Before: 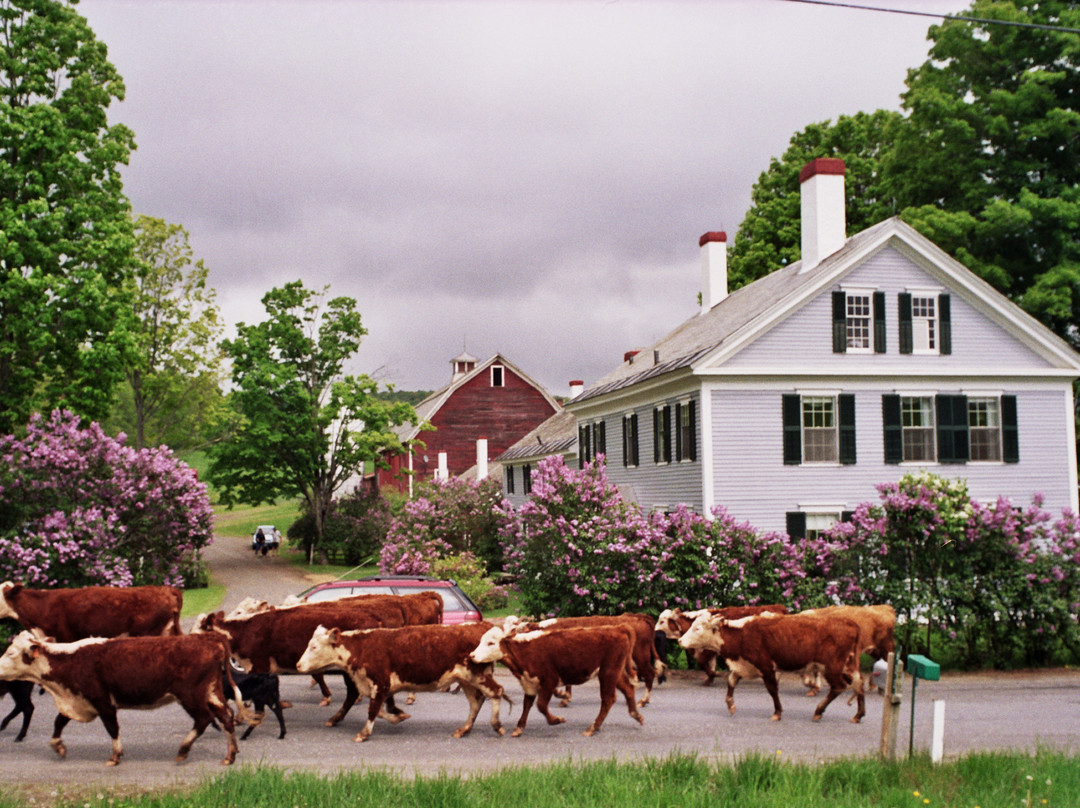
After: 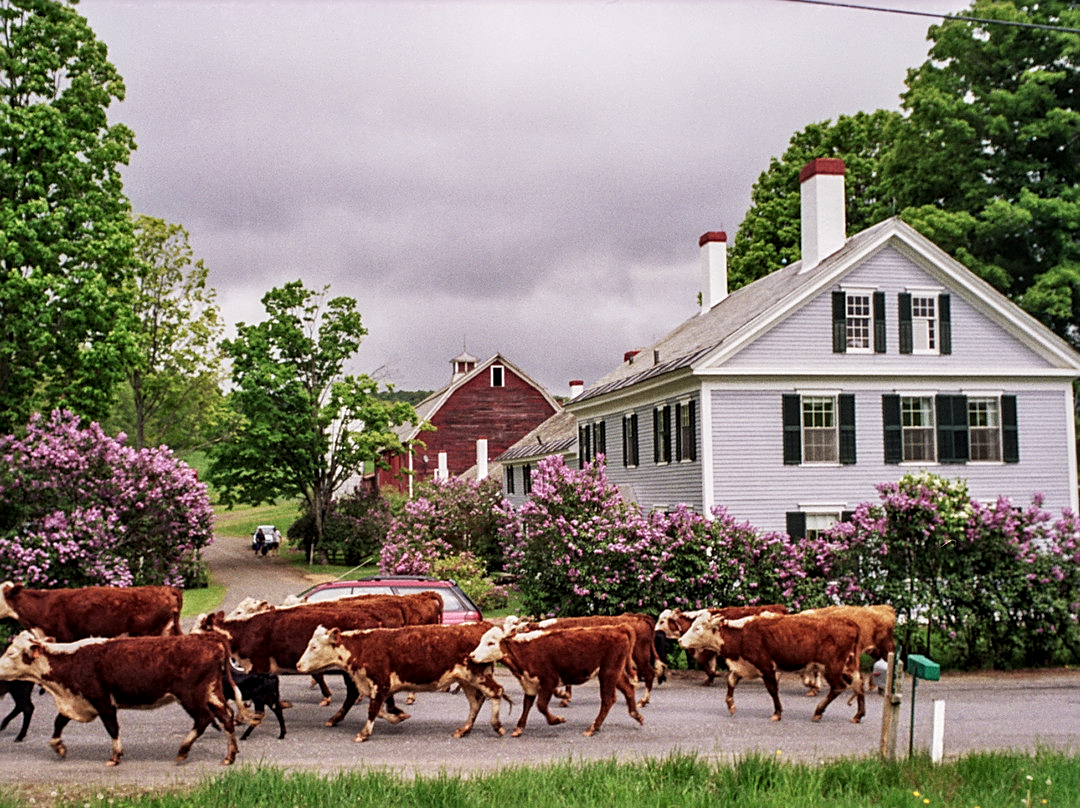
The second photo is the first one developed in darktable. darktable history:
tone equalizer: edges refinement/feathering 500, mask exposure compensation -1.57 EV, preserve details no
local contrast: detail 130%
sharpen: on, module defaults
